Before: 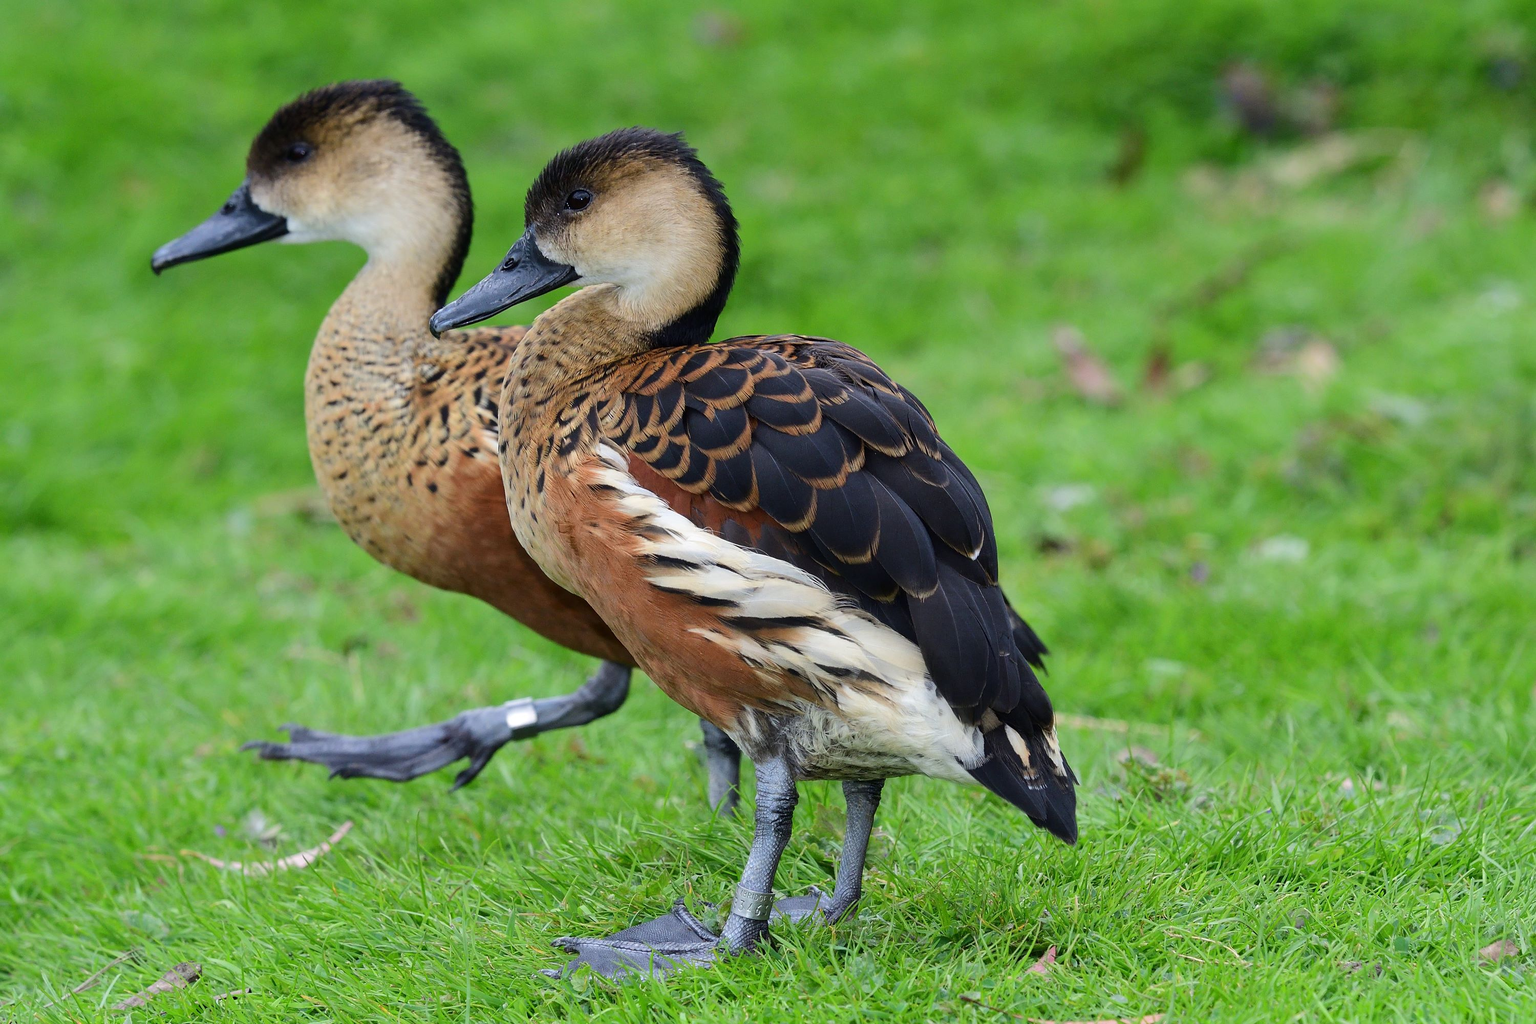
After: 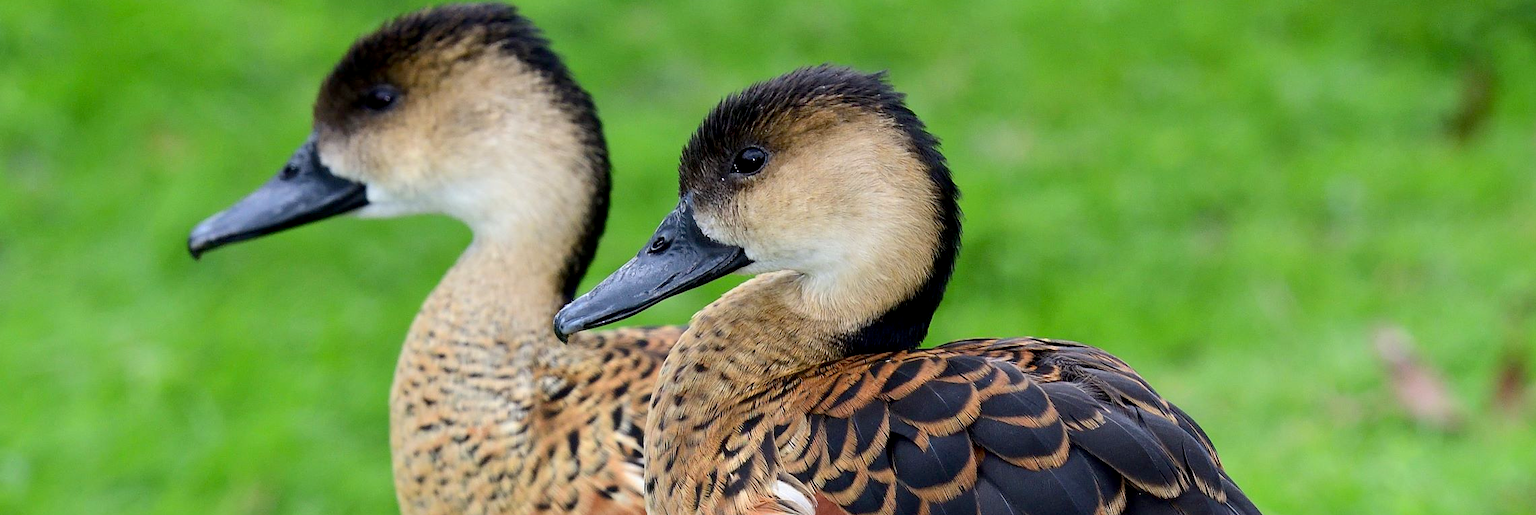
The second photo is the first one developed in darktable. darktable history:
exposure: black level correction 0.005, exposure 0.281 EV, compensate highlight preservation false
crop: left 0.557%, top 7.627%, right 23.328%, bottom 54.061%
